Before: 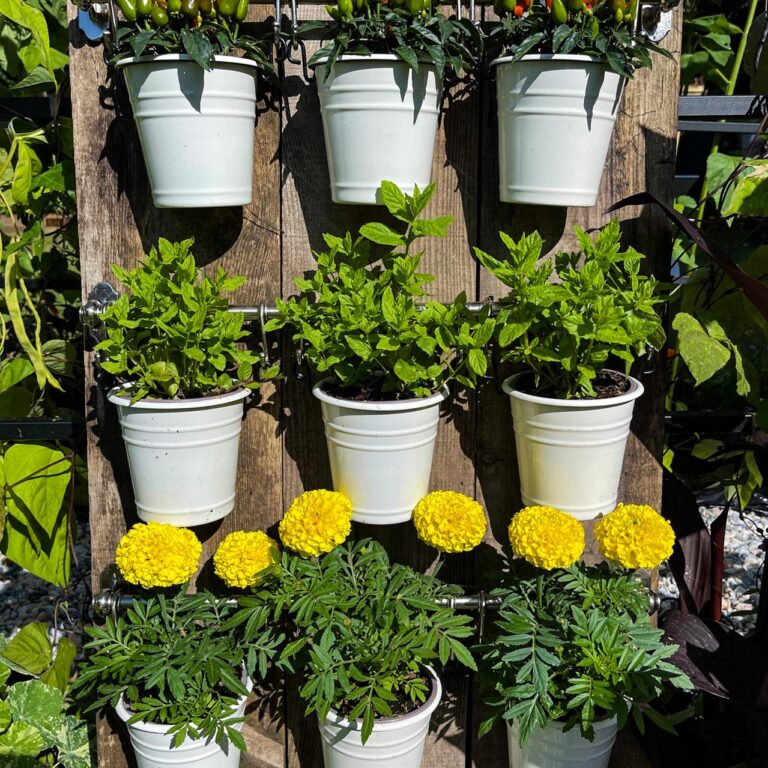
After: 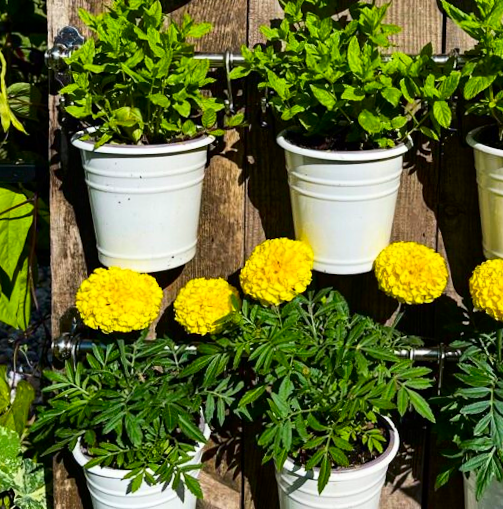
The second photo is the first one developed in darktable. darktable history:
crop and rotate: angle -1.23°, left 3.764%, top 32.271%, right 29.332%
shadows and highlights: shadows -30.21, highlights 29.51
contrast brightness saturation: contrast 0.17, saturation 0.303
